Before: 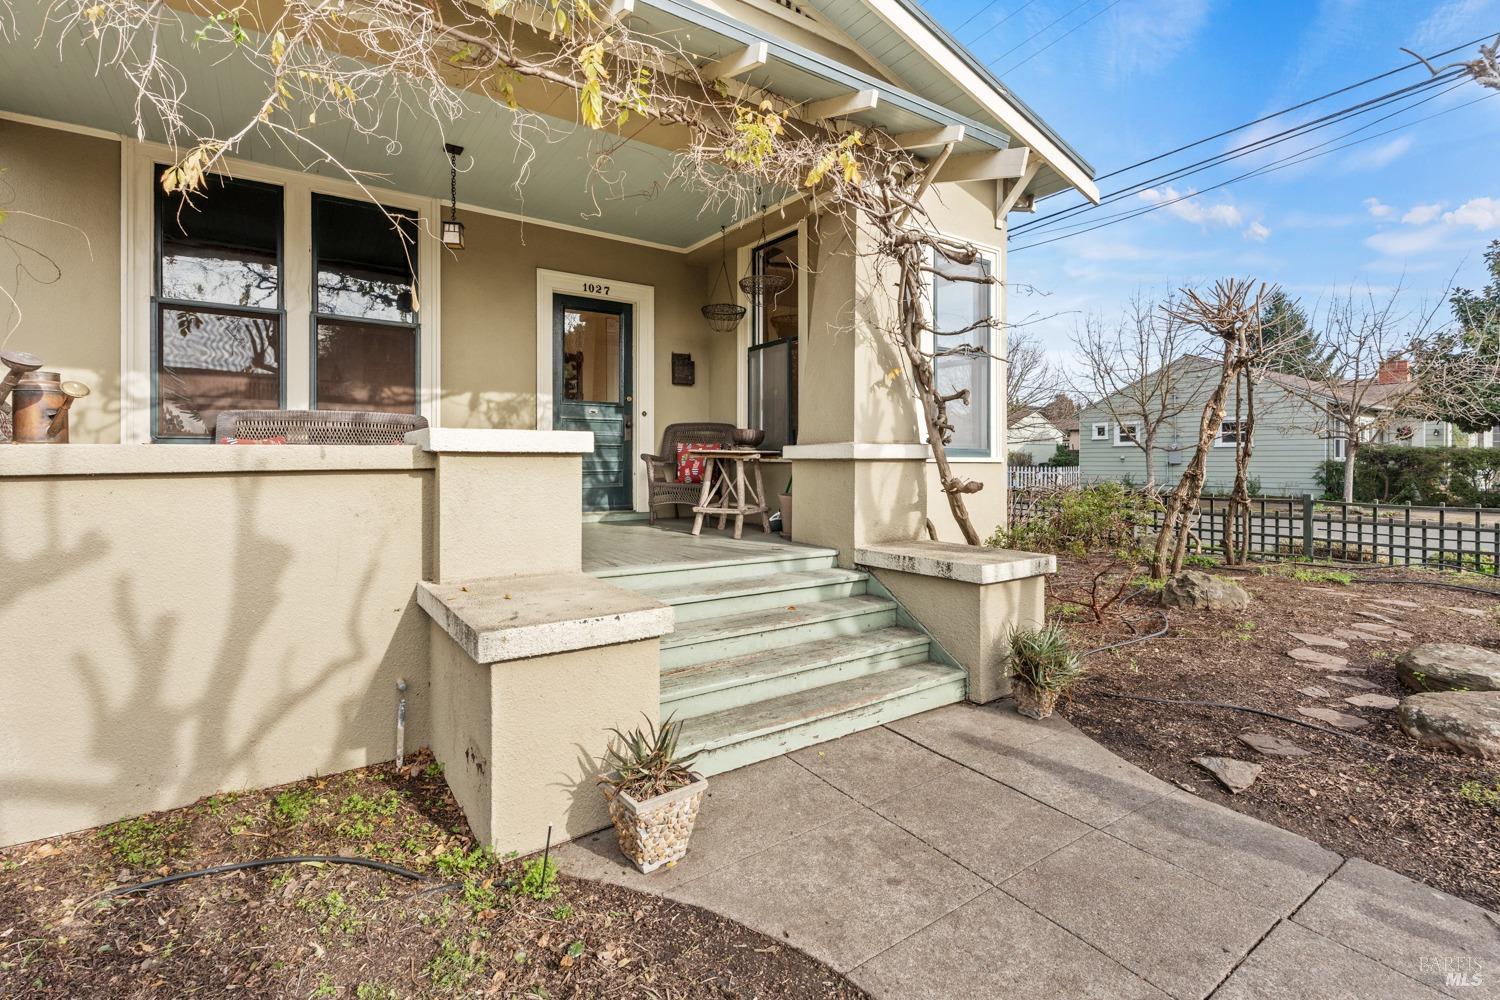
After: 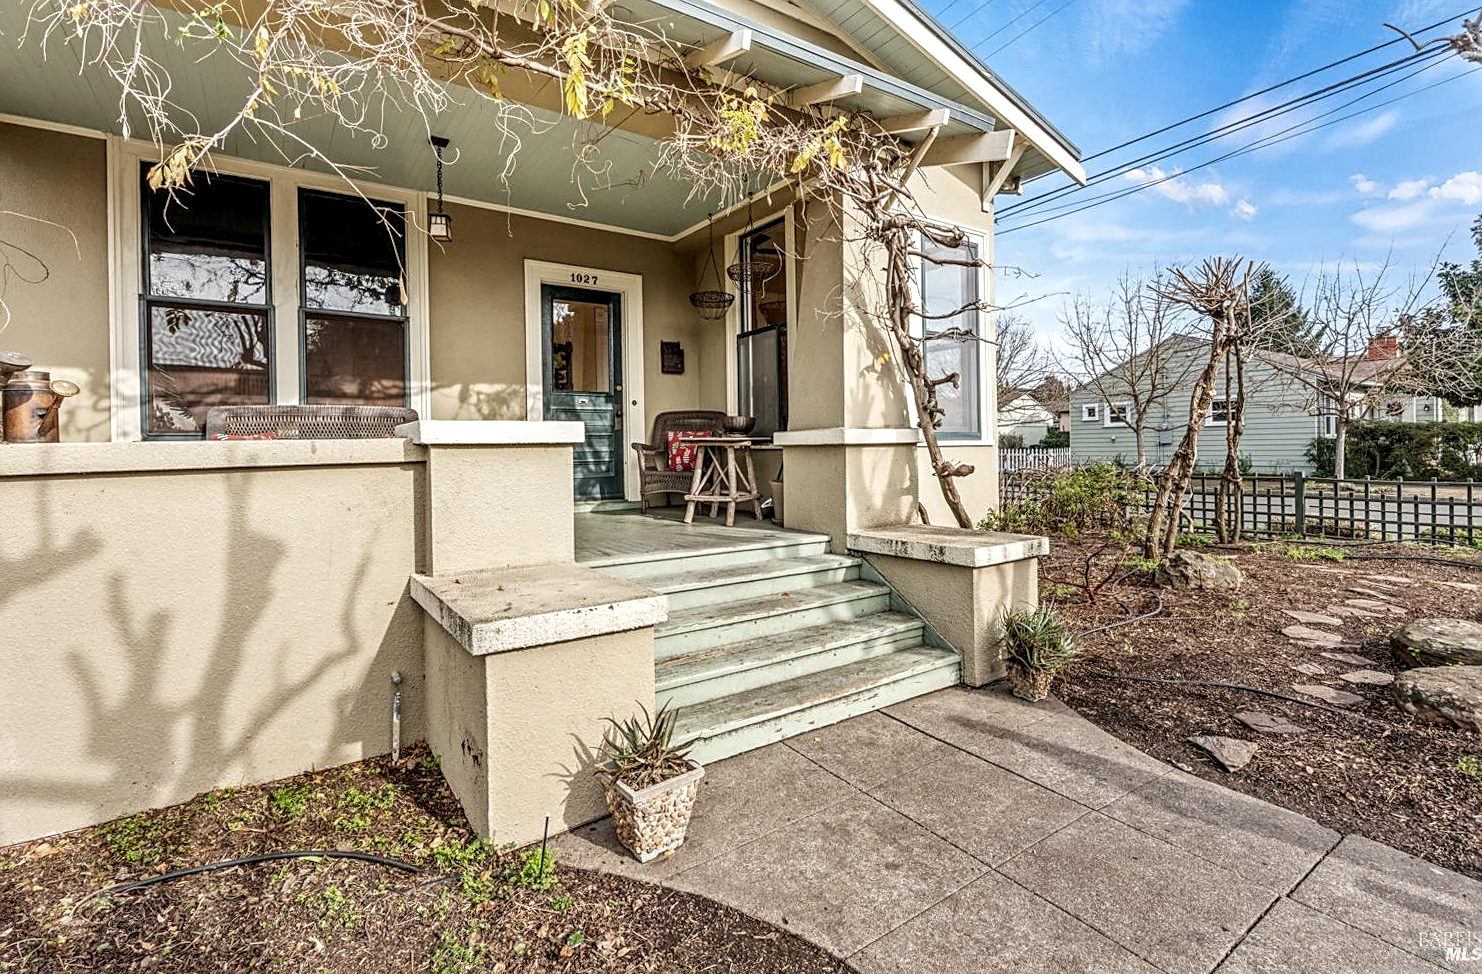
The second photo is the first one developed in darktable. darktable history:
rotate and perspective: rotation -1°, crop left 0.011, crop right 0.989, crop top 0.025, crop bottom 0.975
sharpen: on, module defaults
local contrast: highlights 25%, detail 150%
